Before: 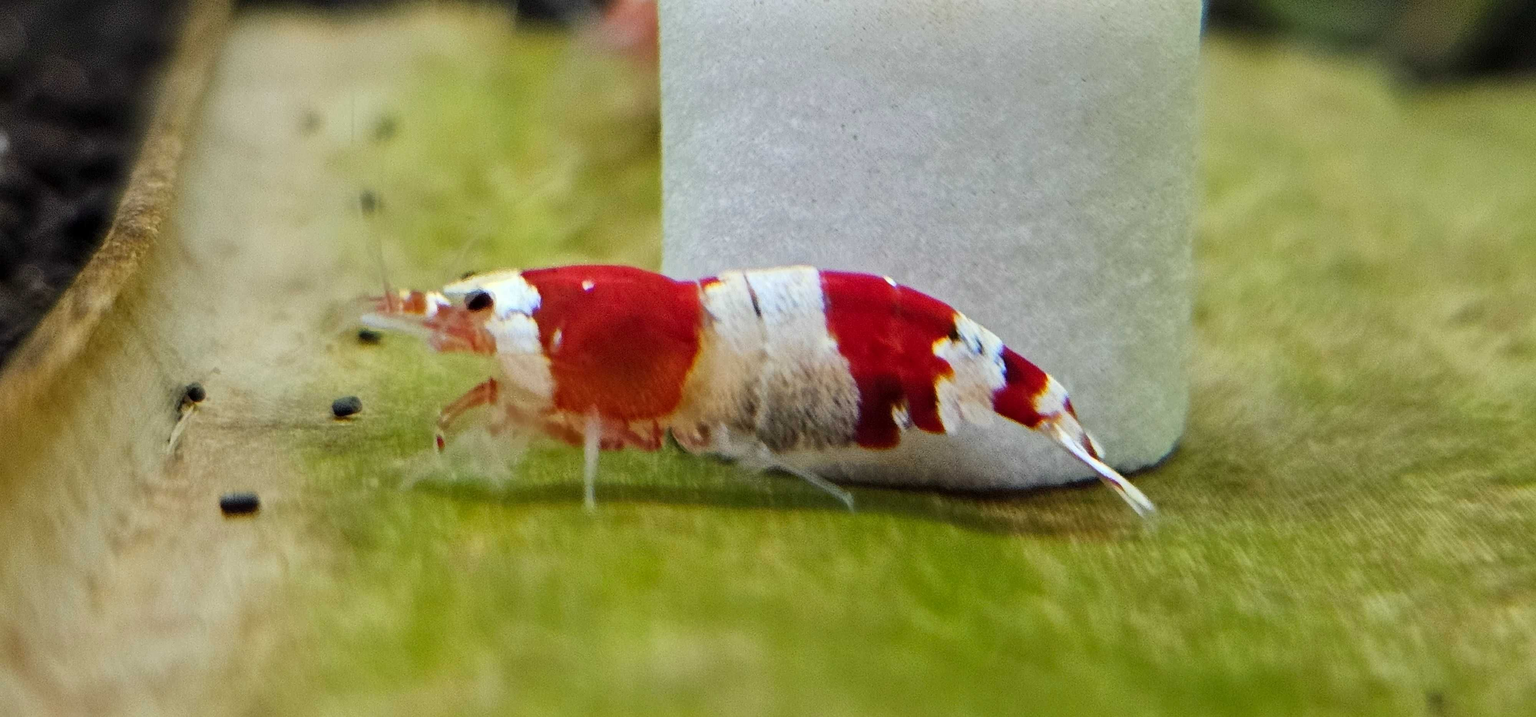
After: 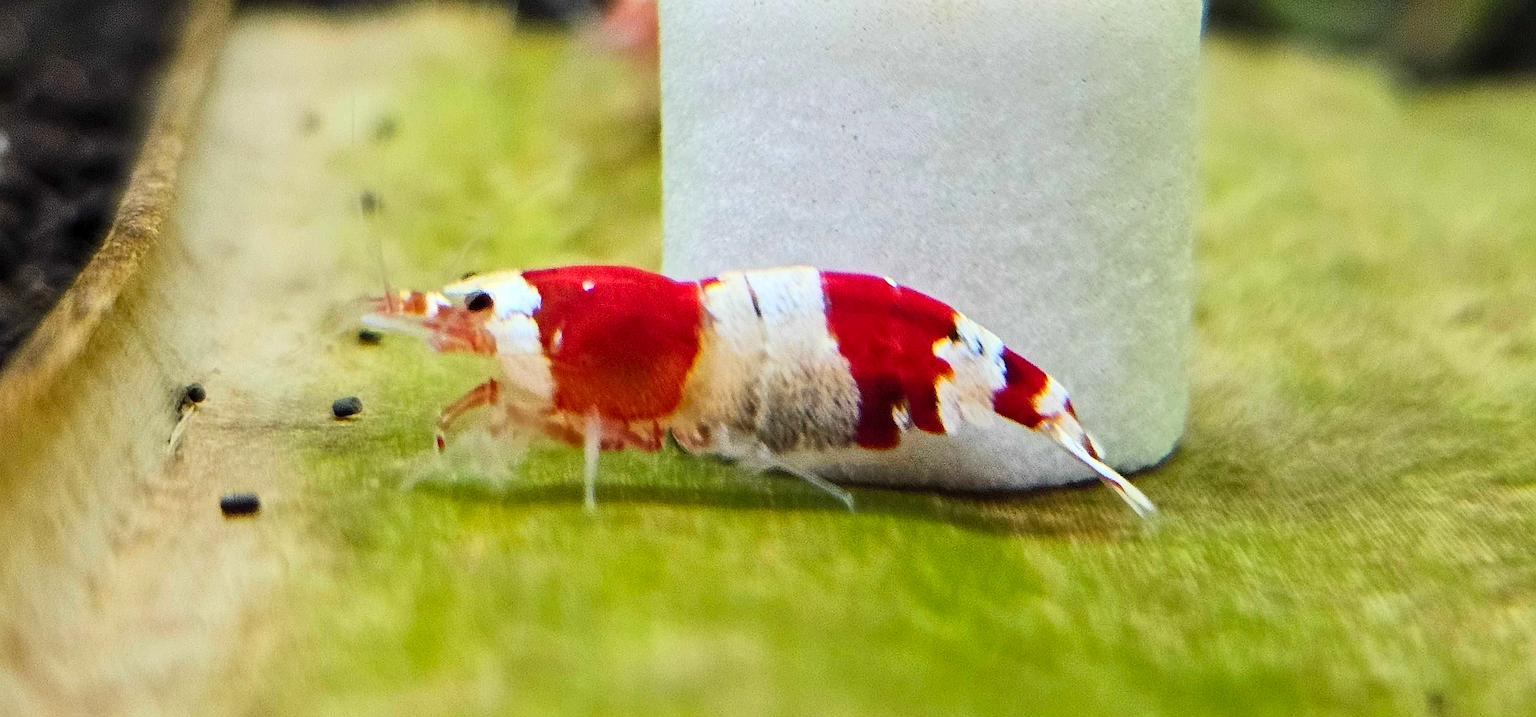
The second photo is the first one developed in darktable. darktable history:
contrast brightness saturation: contrast 0.202, brightness 0.159, saturation 0.223
sharpen: amount 0.582
